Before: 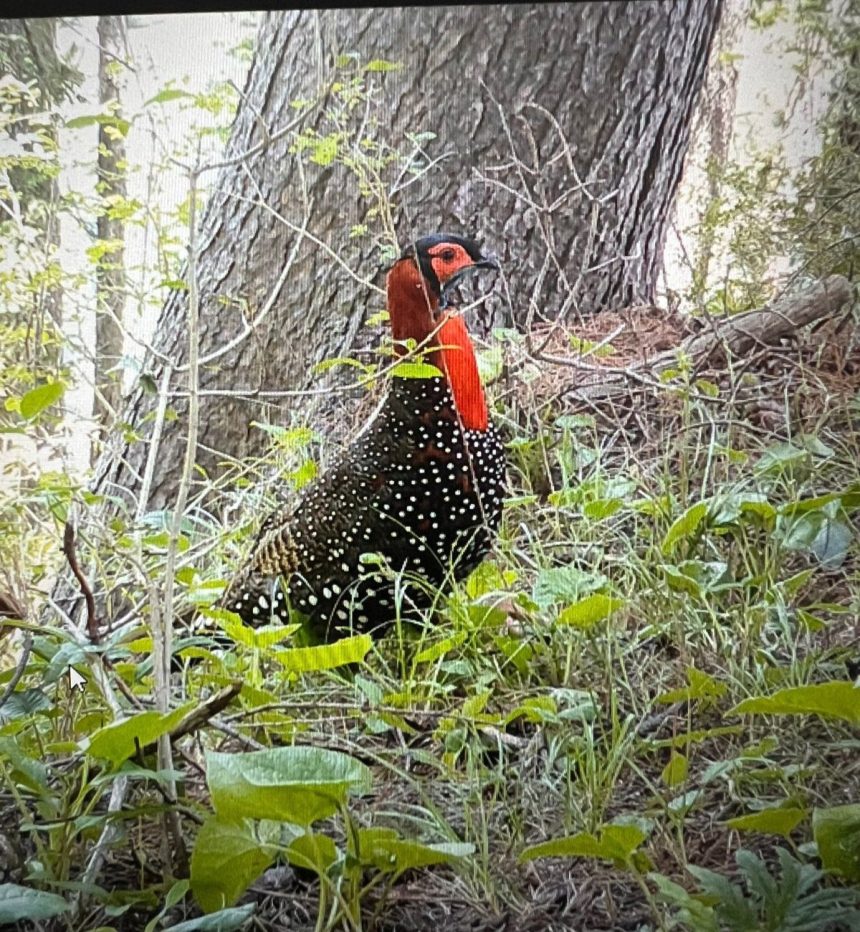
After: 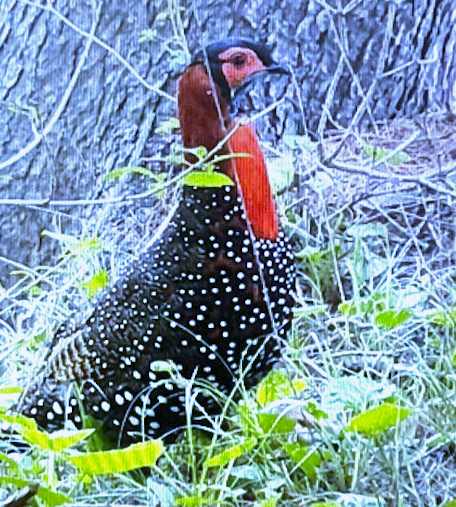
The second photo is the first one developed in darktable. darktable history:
rotate and perspective: rotation 0.074°, lens shift (vertical) 0.096, lens shift (horizontal) -0.041, crop left 0.043, crop right 0.952, crop top 0.024, crop bottom 0.979
crop and rotate: left 22.13%, top 22.054%, right 22.026%, bottom 22.102%
exposure: compensate highlight preservation false
graduated density: on, module defaults
base curve: curves: ch0 [(0, 0) (0.495, 0.917) (1, 1)], preserve colors none
shadows and highlights: shadows -20, white point adjustment -2, highlights -35
white balance: red 0.766, blue 1.537
